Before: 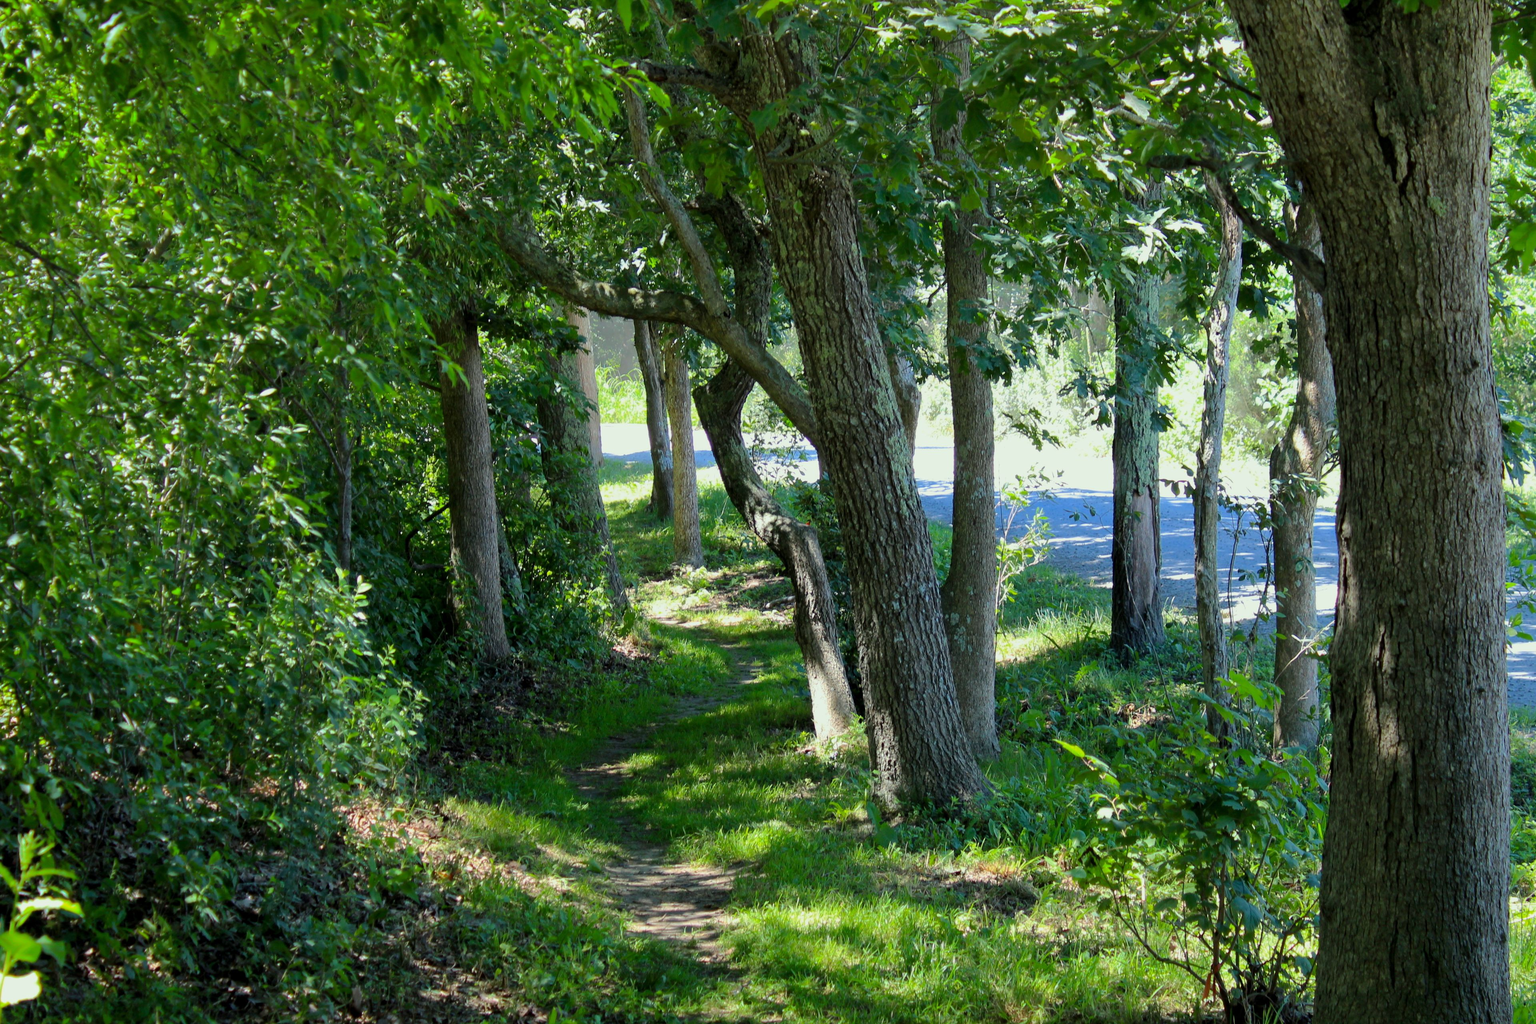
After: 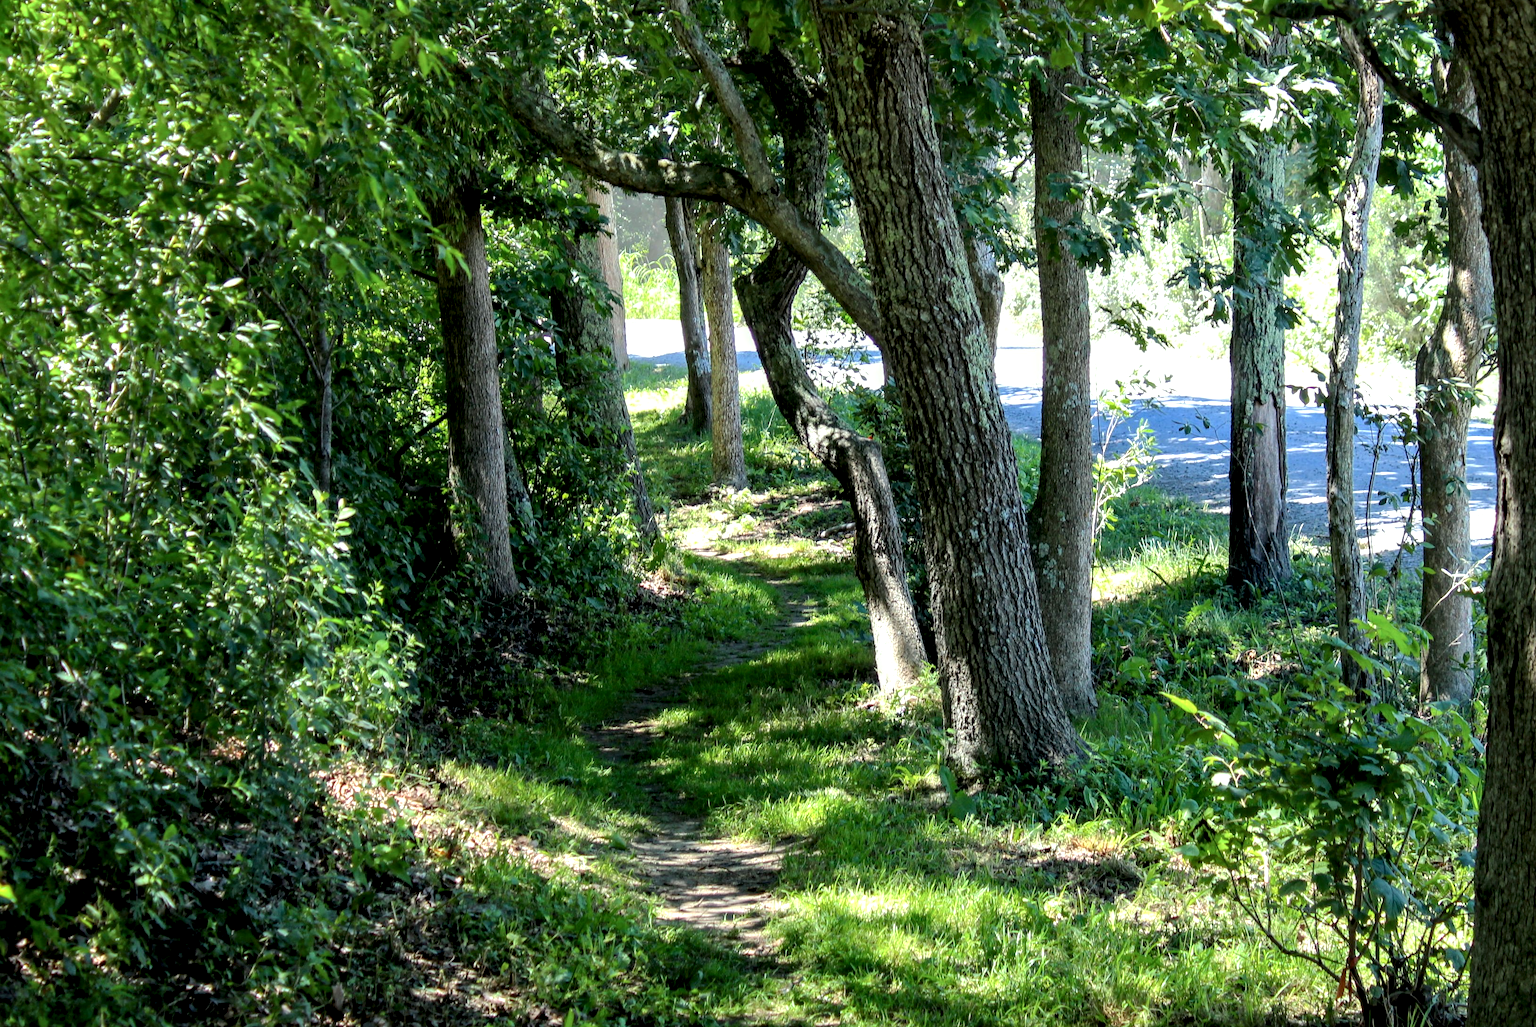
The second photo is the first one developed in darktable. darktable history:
crop and rotate: left 4.631%, top 14.972%, right 10.656%
local contrast: highlights 63%, shadows 53%, detail 168%, midtone range 0.519
